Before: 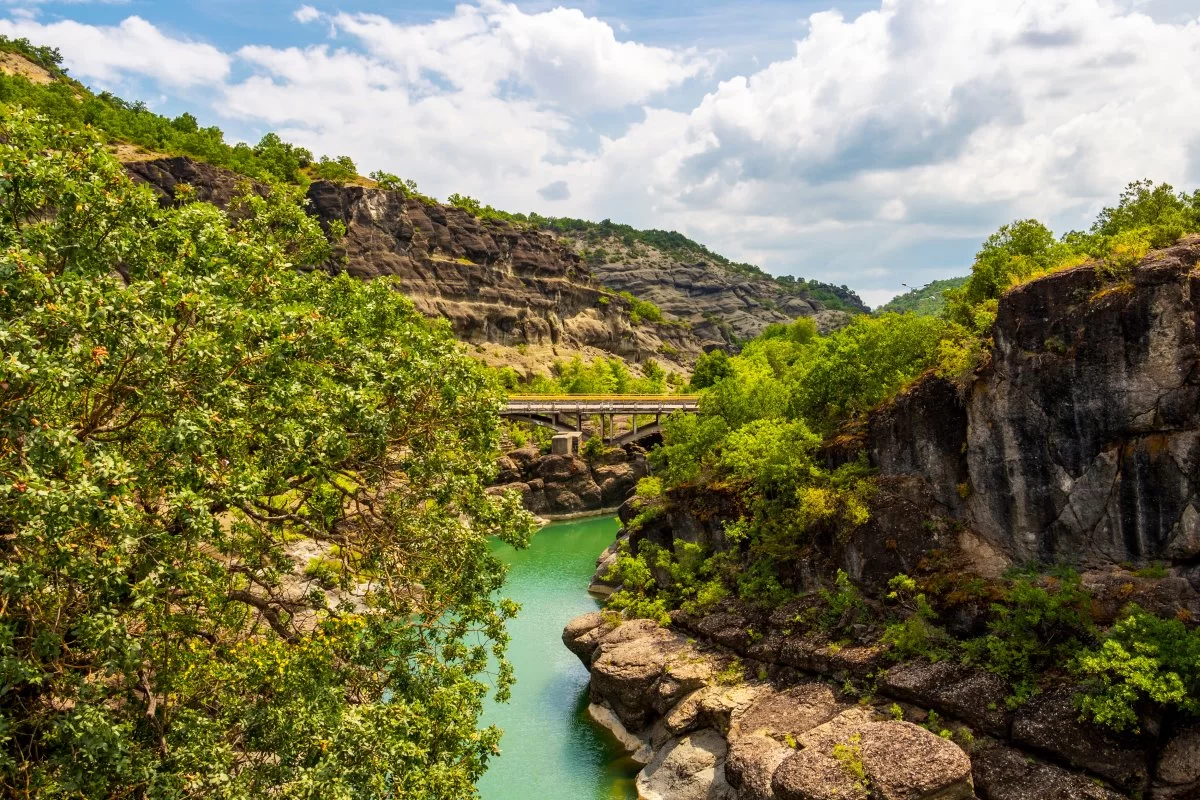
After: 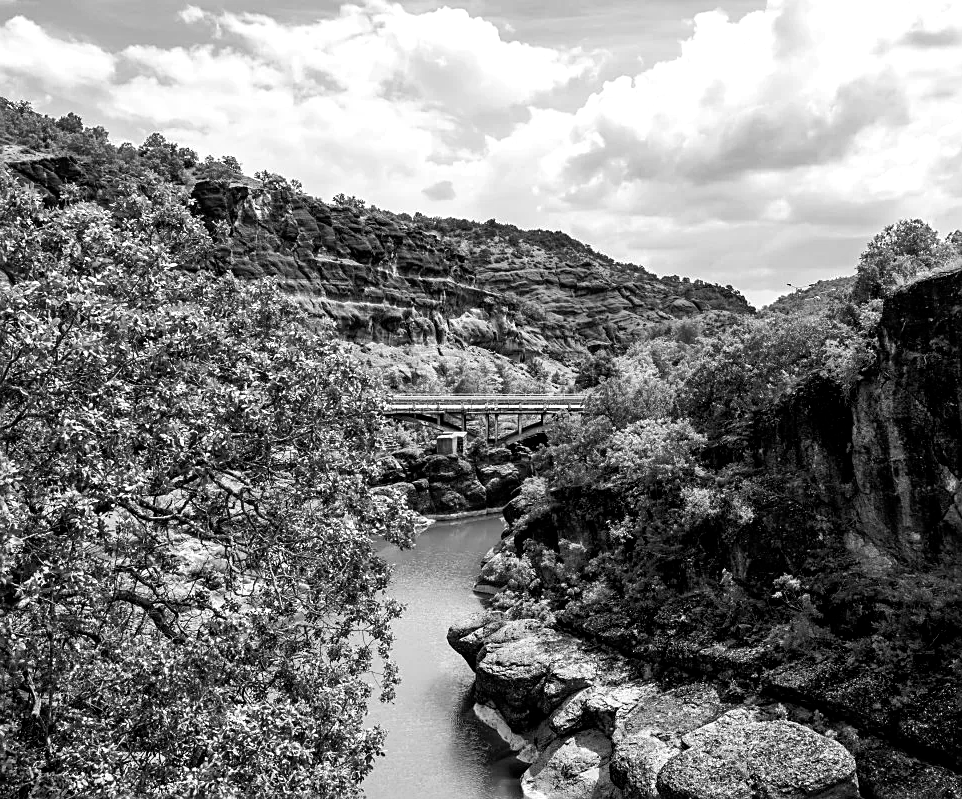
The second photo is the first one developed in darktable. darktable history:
crop and rotate: left 9.597%, right 10.195%
monochrome: on, module defaults
color balance: mode lift, gamma, gain (sRGB), lift [1, 1, 1.022, 1.026]
sharpen: on, module defaults
color balance rgb: shadows lift › luminance -41.13%, shadows lift › chroma 14.13%, shadows lift › hue 260°, power › luminance -3.76%, power › chroma 0.56%, power › hue 40.37°, highlights gain › luminance 16.81%, highlights gain › chroma 2.94%, highlights gain › hue 260°, global offset › luminance -0.29%, global offset › chroma 0.31%, global offset › hue 260°, perceptual saturation grading › global saturation 20%, perceptual saturation grading › highlights -13.92%, perceptual saturation grading › shadows 50%
